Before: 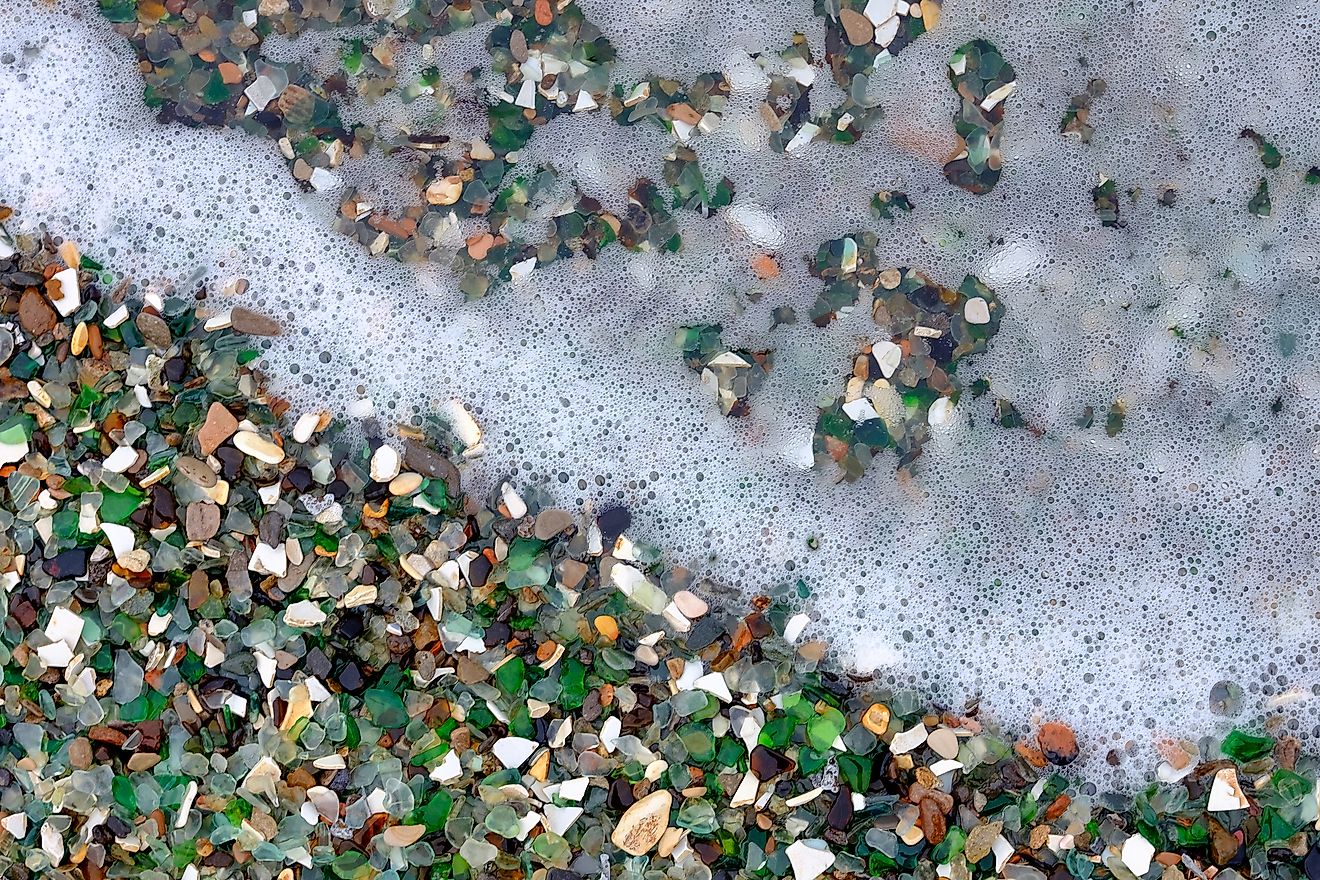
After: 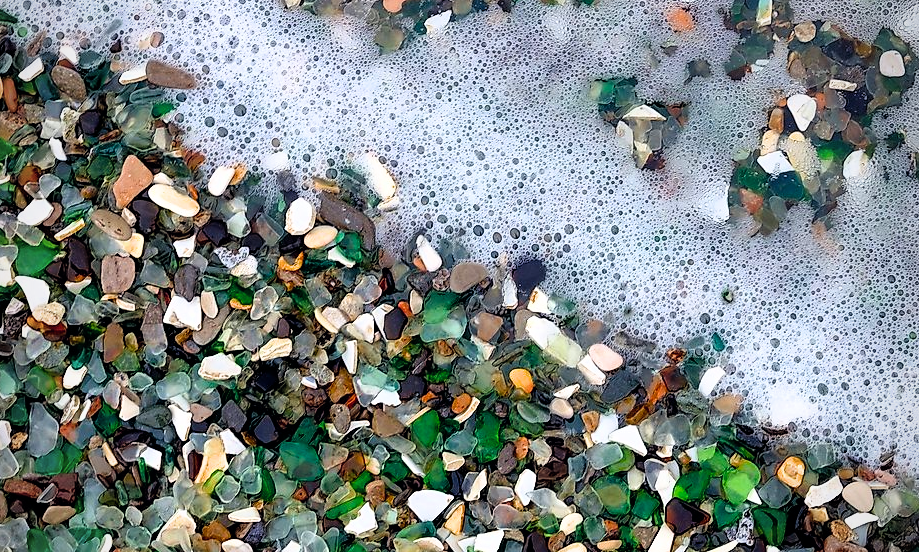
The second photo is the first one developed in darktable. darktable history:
filmic rgb: black relative exposure -8.03 EV, white relative exposure 2.45 EV, hardness 6.33
crop: left 6.471%, top 28.096%, right 23.895%, bottom 9.065%
vignetting: fall-off radius 60.35%, center (0, 0.006), unbound false
color balance rgb: global offset › chroma 0.062%, global offset › hue 253.34°, perceptual saturation grading › global saturation 17.881%, global vibrance 20.911%
